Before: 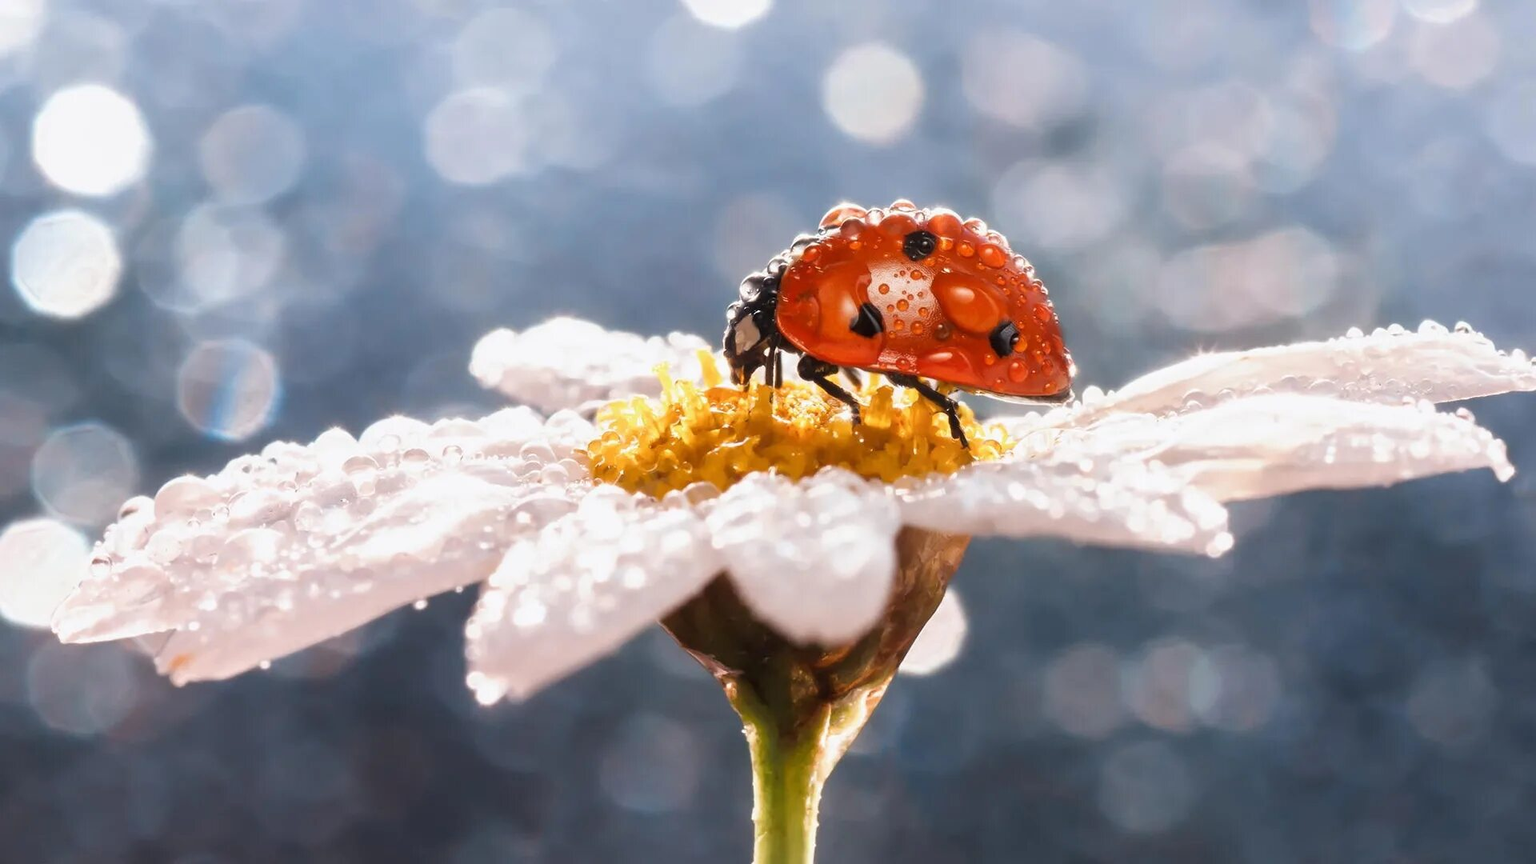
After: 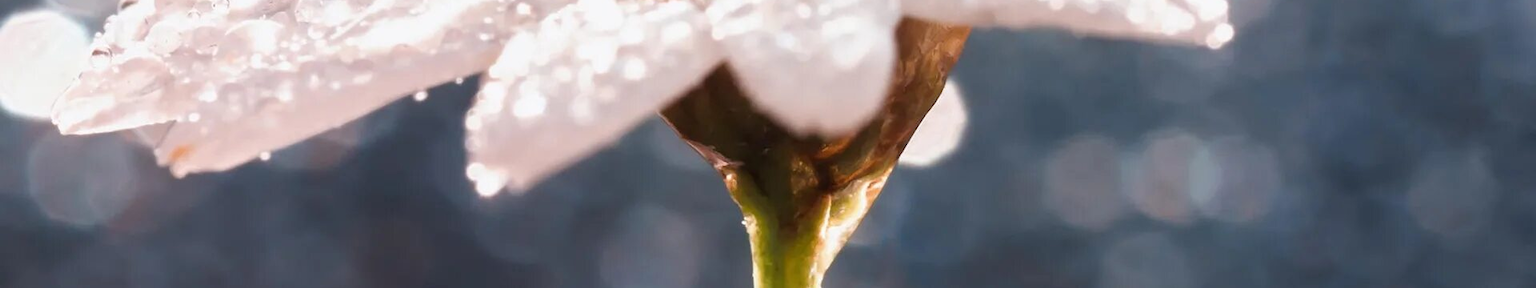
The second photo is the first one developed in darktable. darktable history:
crop and rotate: top 59.021%, bottom 7.471%
